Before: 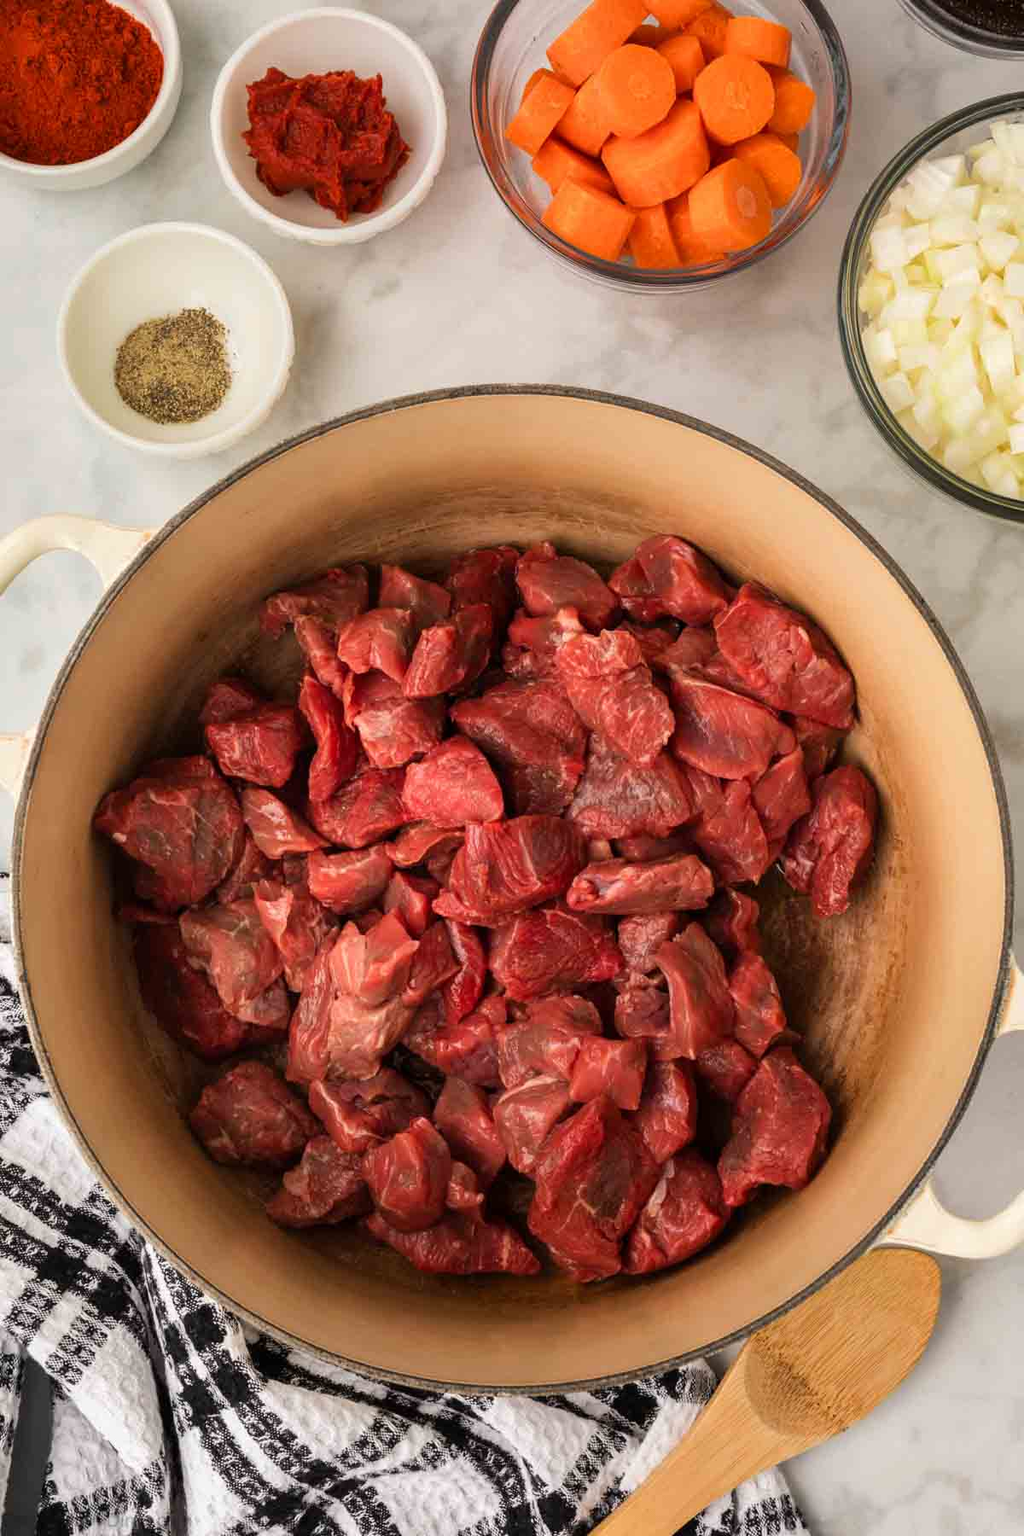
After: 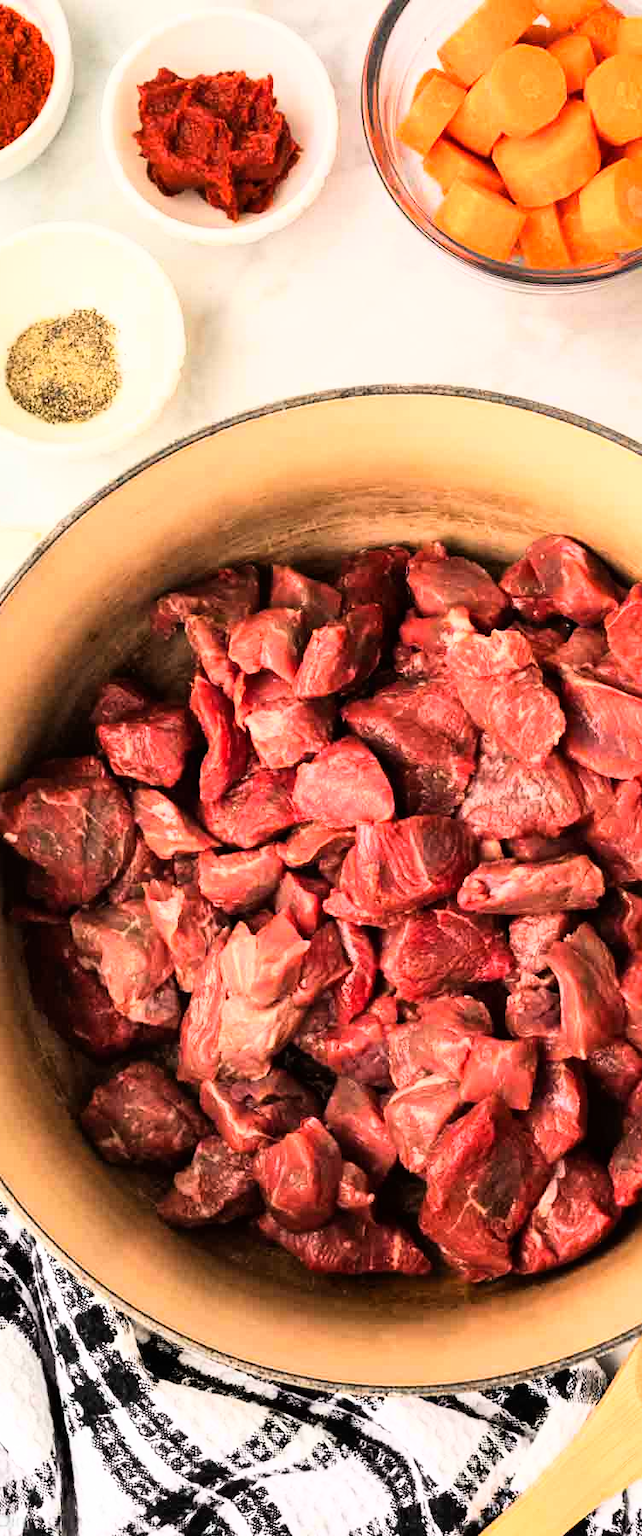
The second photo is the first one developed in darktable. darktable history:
crop: left 10.697%, right 26.519%
base curve: curves: ch0 [(0, 0) (0.007, 0.004) (0.027, 0.03) (0.046, 0.07) (0.207, 0.54) (0.442, 0.872) (0.673, 0.972) (1, 1)]
